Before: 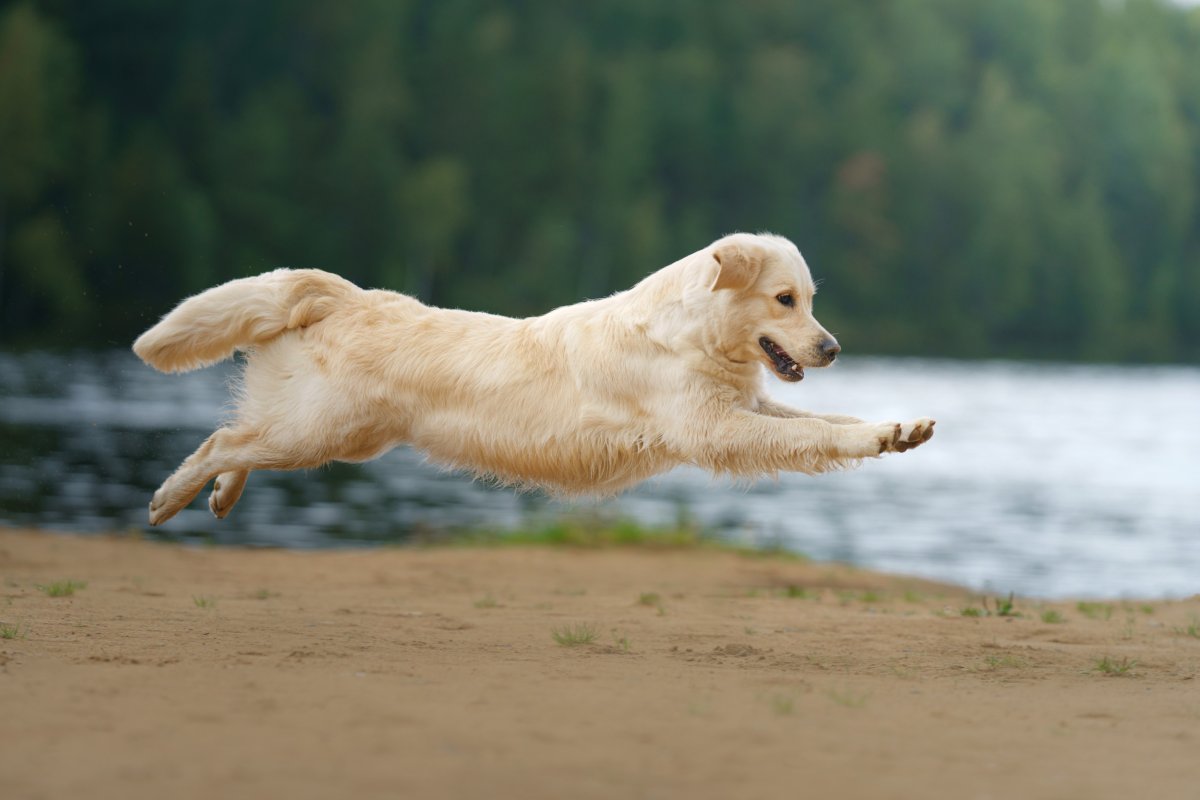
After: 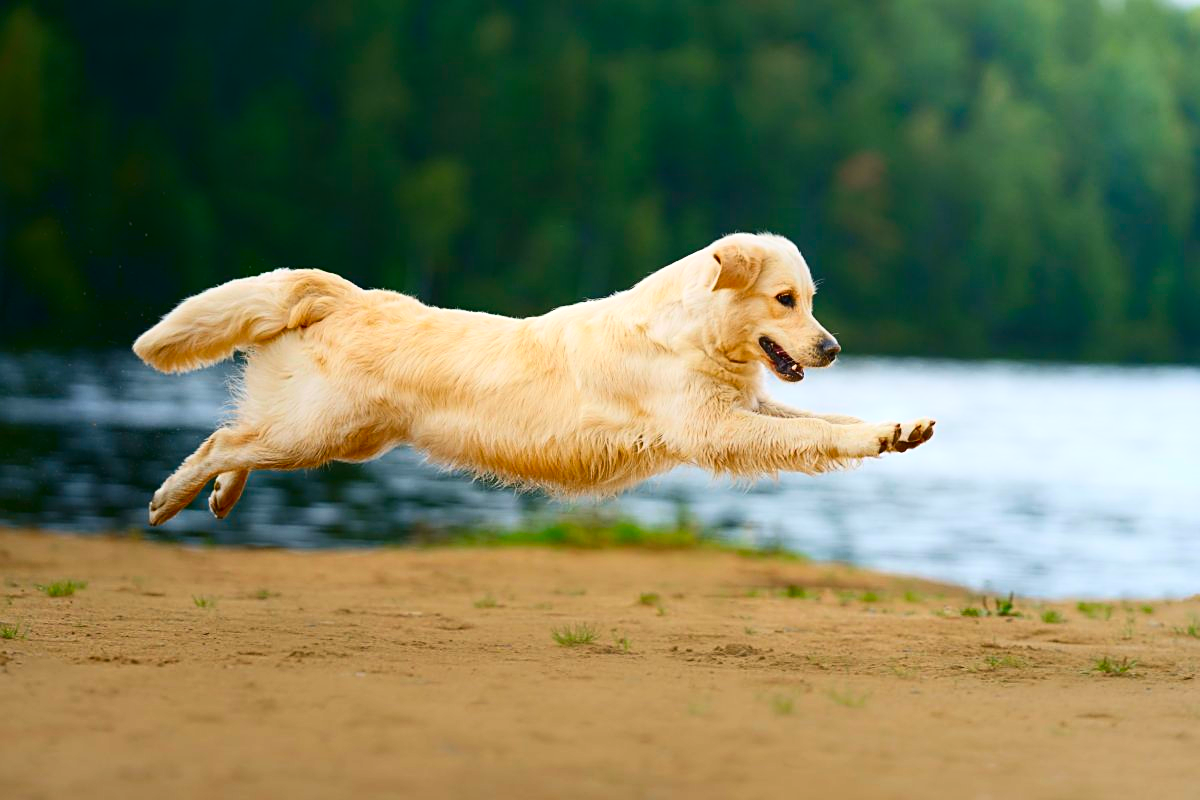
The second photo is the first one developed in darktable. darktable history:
sharpen: on, module defaults
contrast brightness saturation: contrast 0.267, brightness 0.017, saturation 0.853
tone equalizer: edges refinement/feathering 500, mask exposure compensation -1.57 EV, preserve details no
